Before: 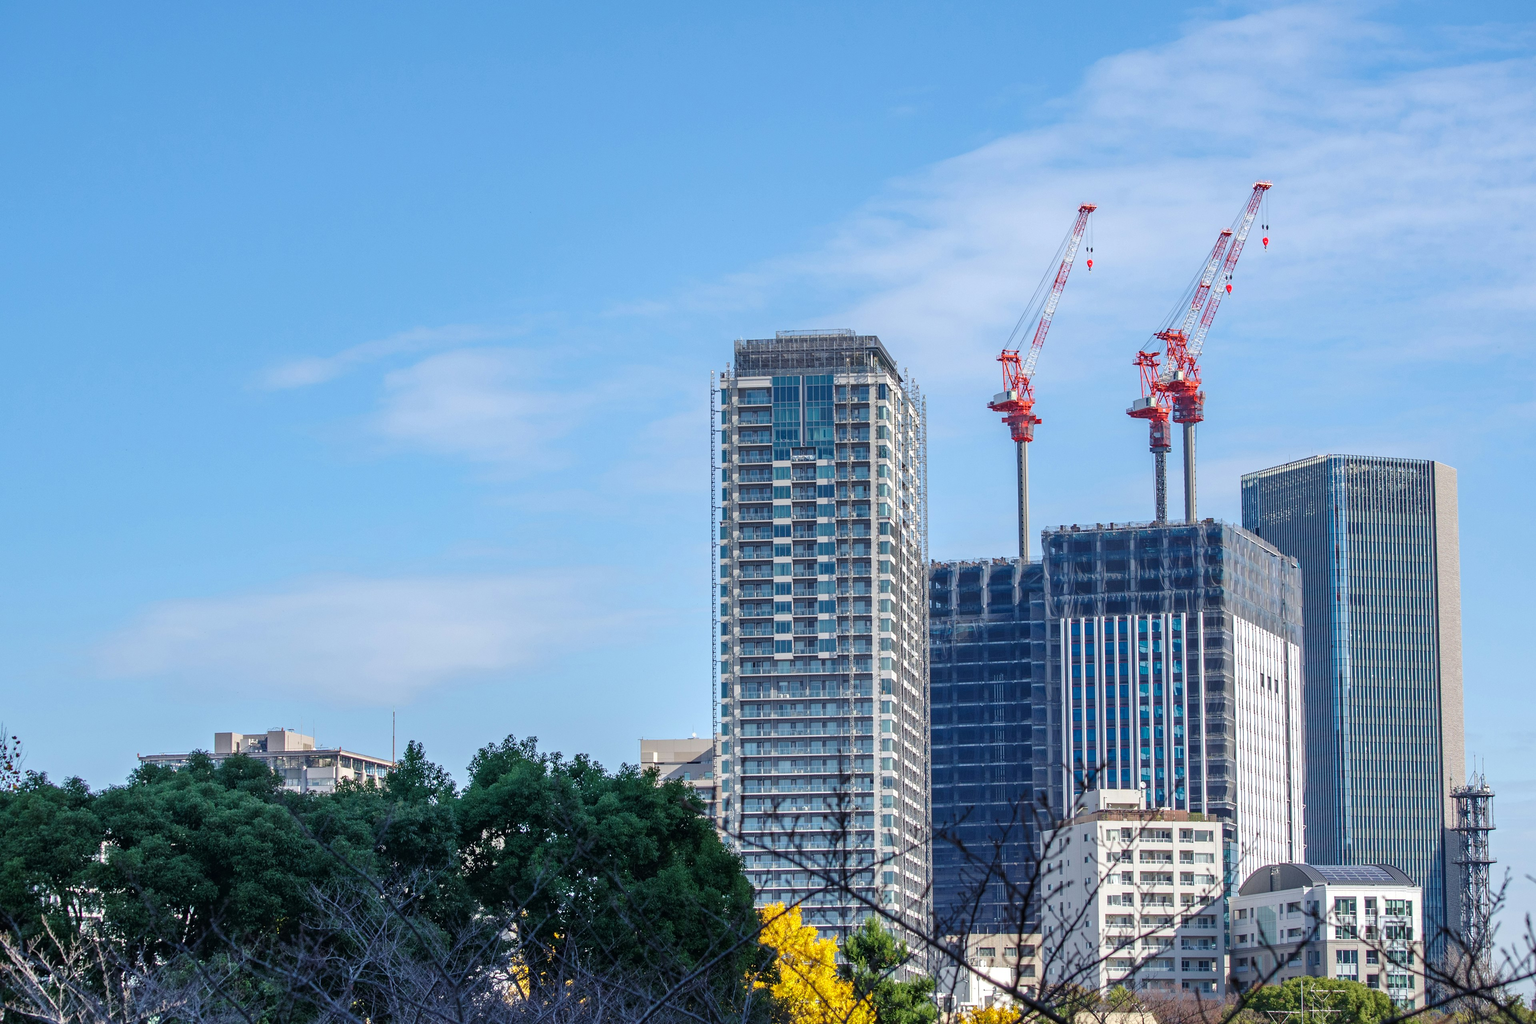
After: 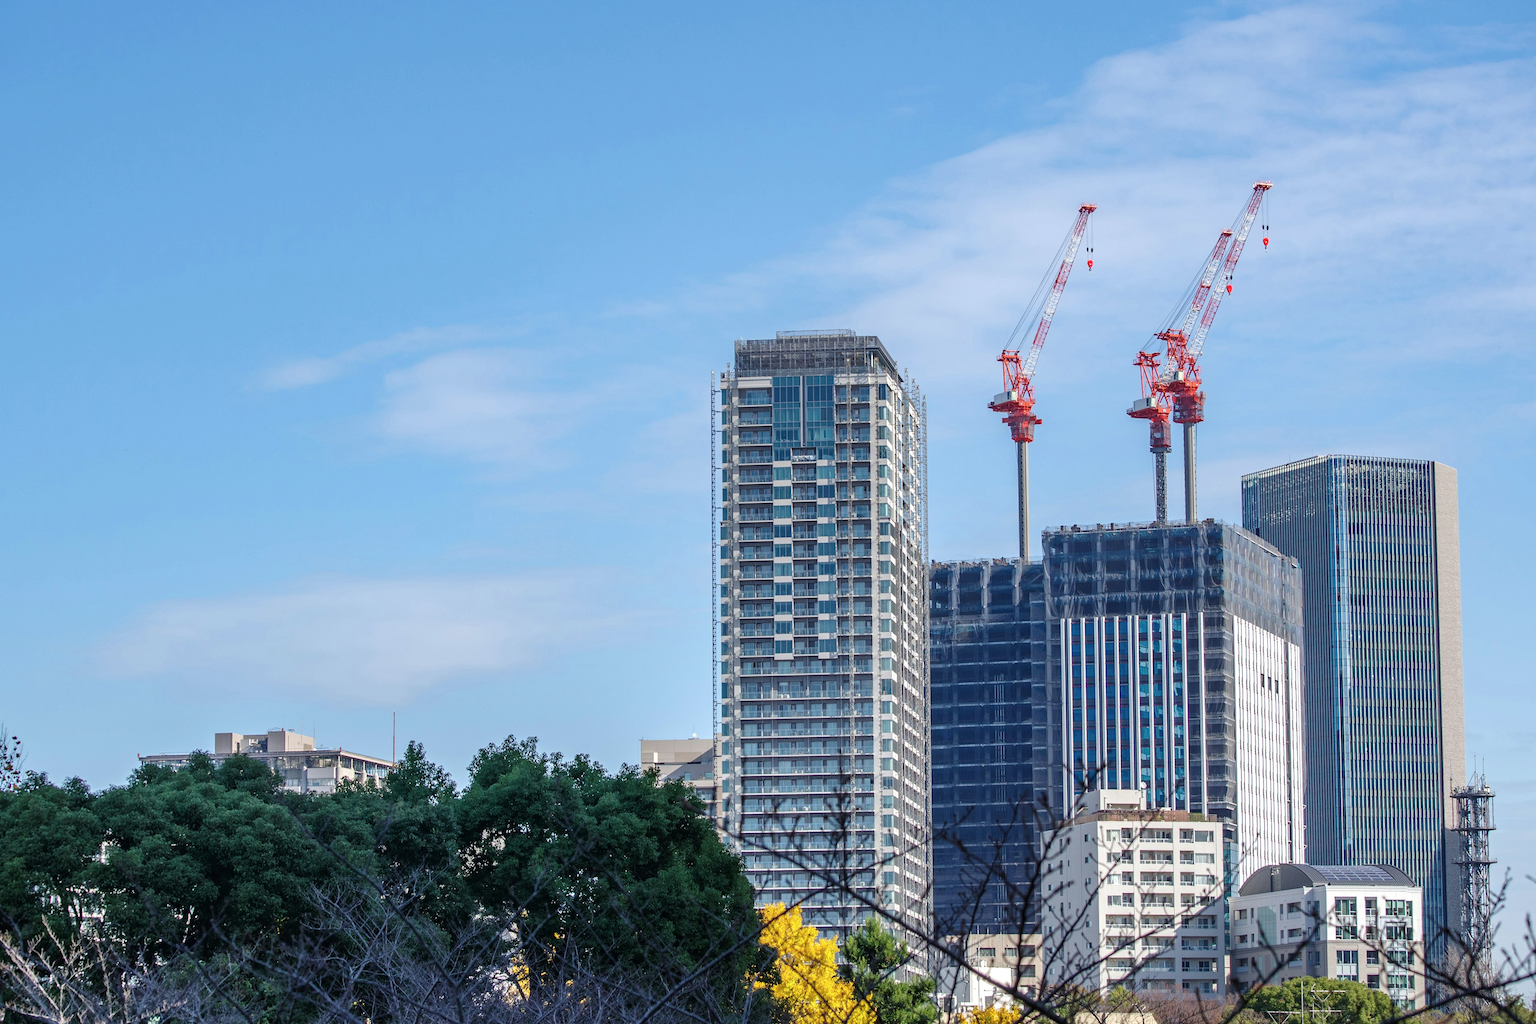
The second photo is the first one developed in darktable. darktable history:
contrast brightness saturation: saturation -0.062
